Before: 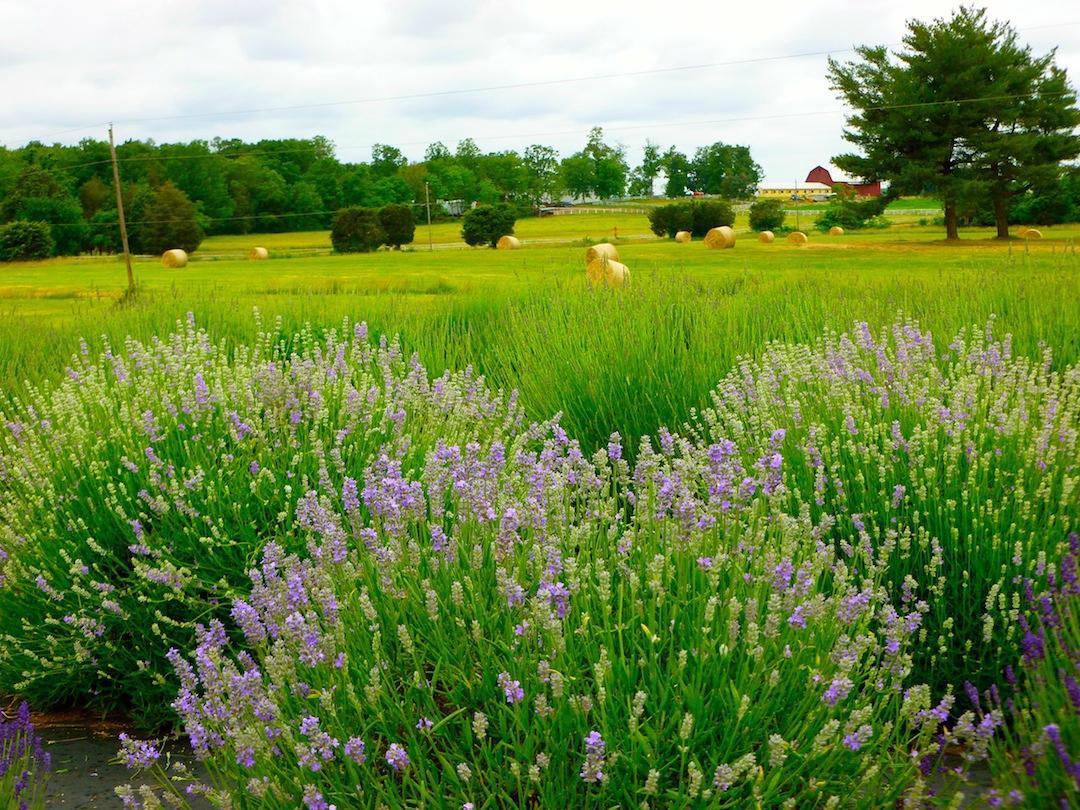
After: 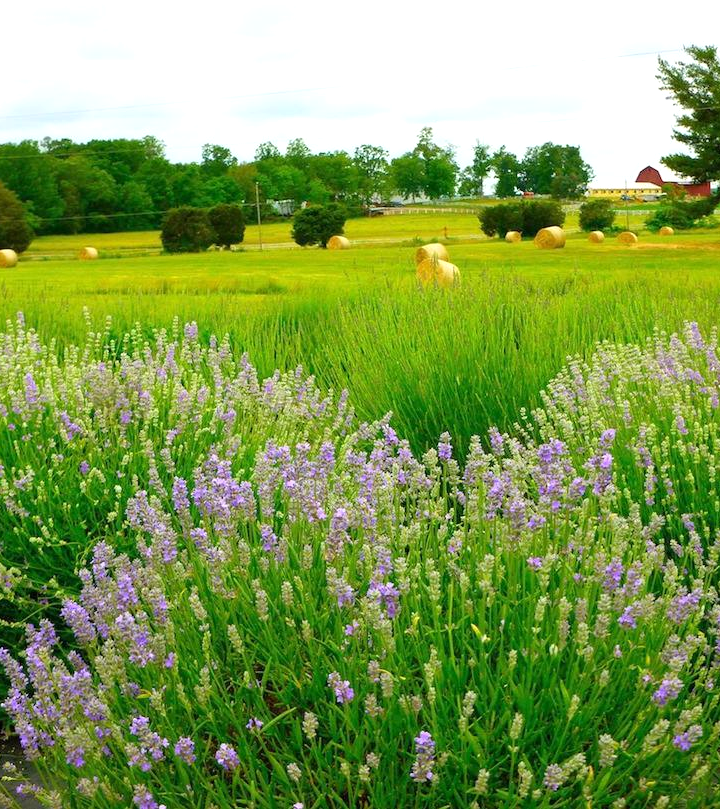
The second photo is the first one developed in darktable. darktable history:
exposure: exposure 0.29 EV, compensate highlight preservation false
crop and rotate: left 15.754%, right 17.579%
